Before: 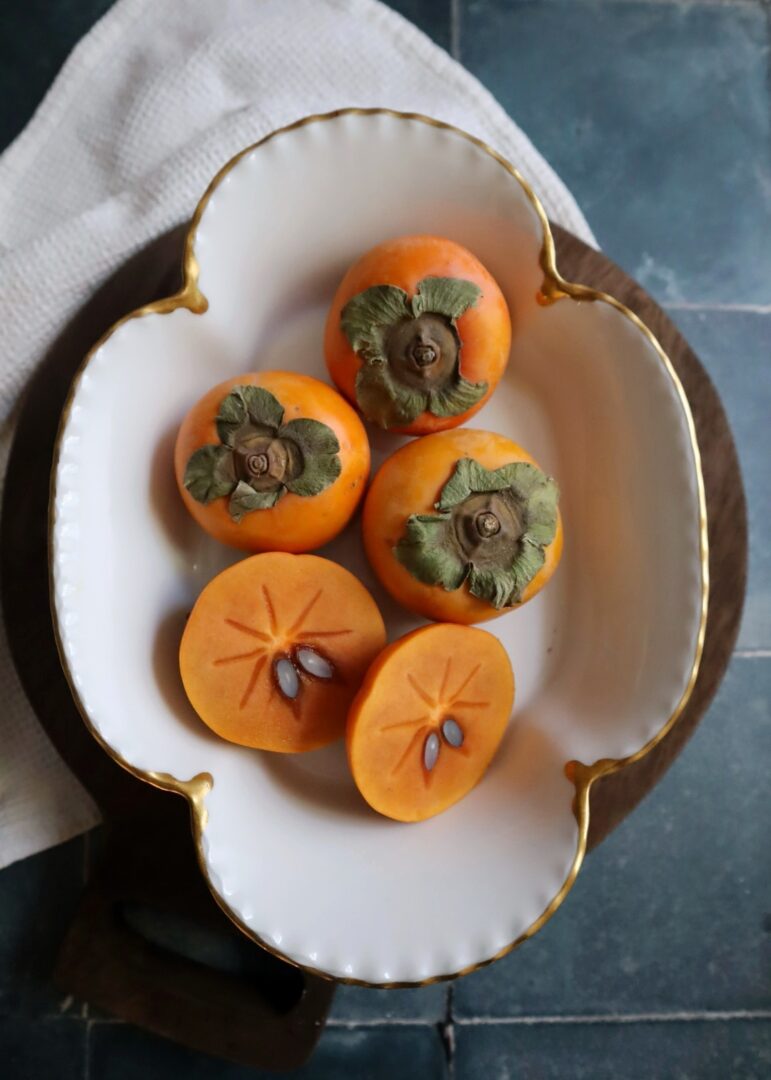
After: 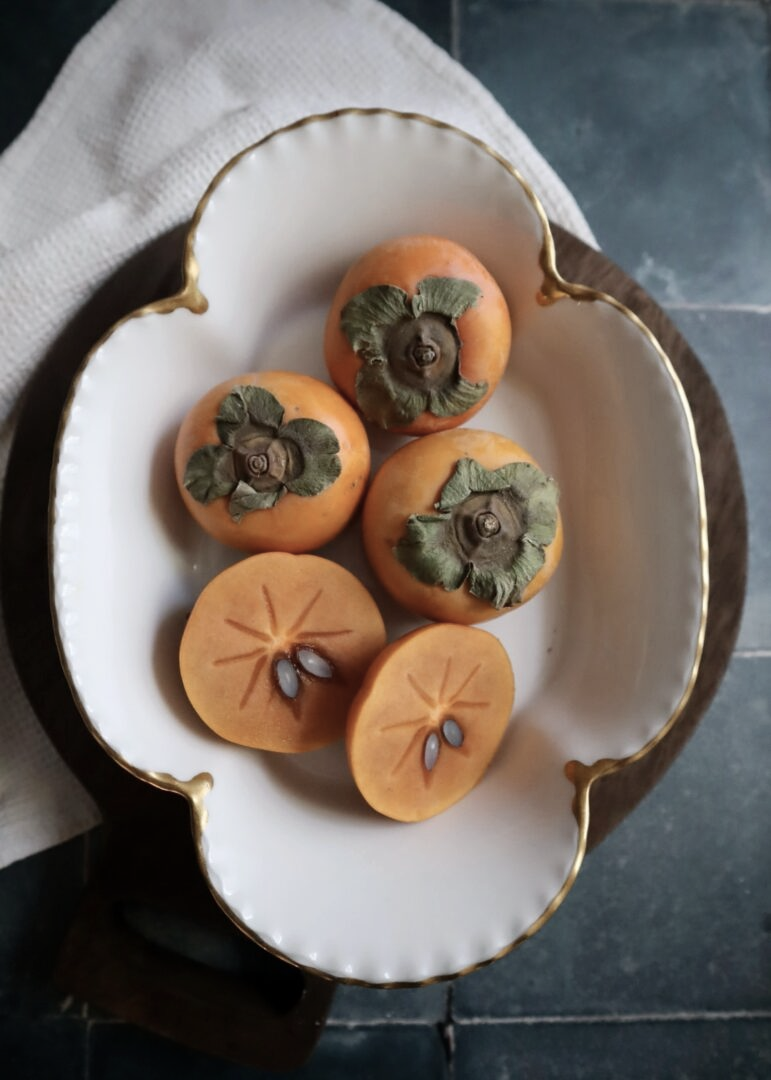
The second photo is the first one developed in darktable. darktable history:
contrast brightness saturation: contrast 0.1, saturation -0.36
vignetting: fall-off start 88.53%, fall-off radius 44.2%, saturation 0.376, width/height ratio 1.161
